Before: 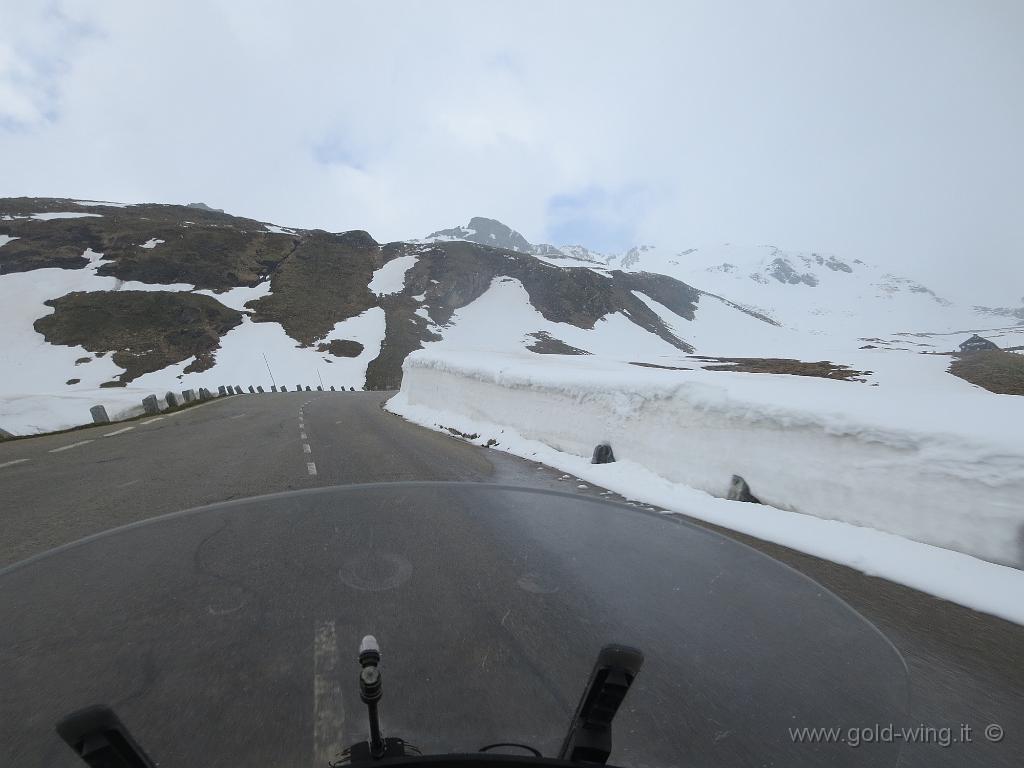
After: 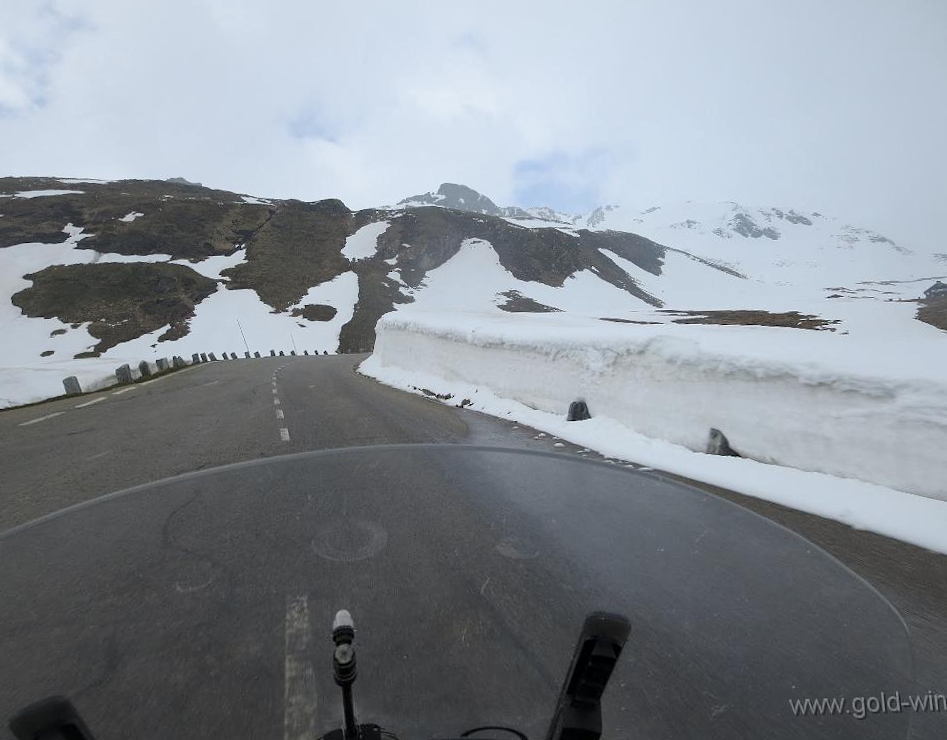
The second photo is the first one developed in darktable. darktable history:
rotate and perspective: rotation -1.68°, lens shift (vertical) -0.146, crop left 0.049, crop right 0.912, crop top 0.032, crop bottom 0.96
local contrast: mode bilateral grid, contrast 20, coarseness 50, detail 120%, midtone range 0.2
